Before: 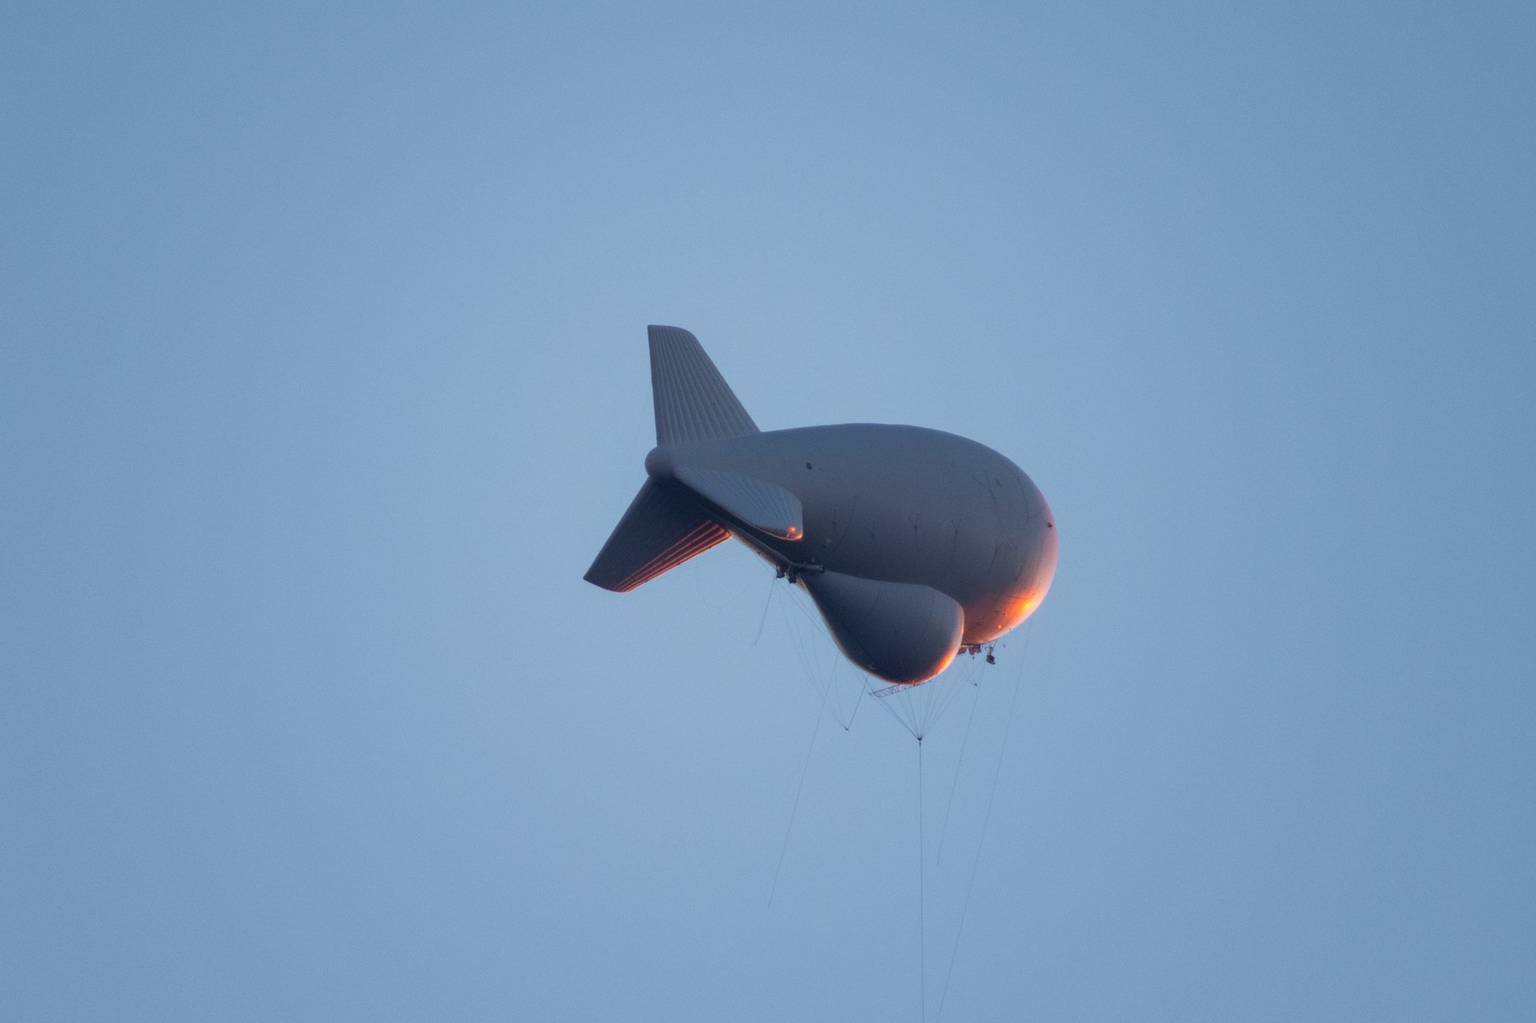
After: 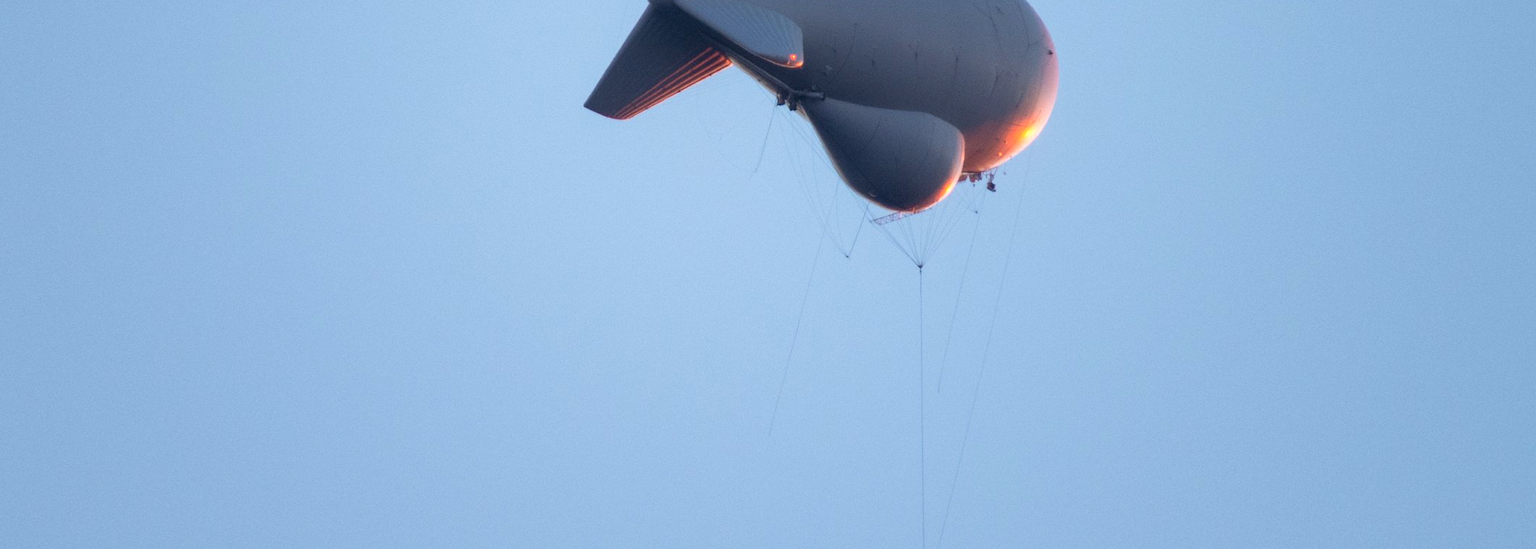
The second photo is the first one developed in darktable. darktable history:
exposure: black level correction 0.001, exposure 0.5 EV, compensate exposure bias true, compensate highlight preservation false
crop and rotate: top 46.237%
